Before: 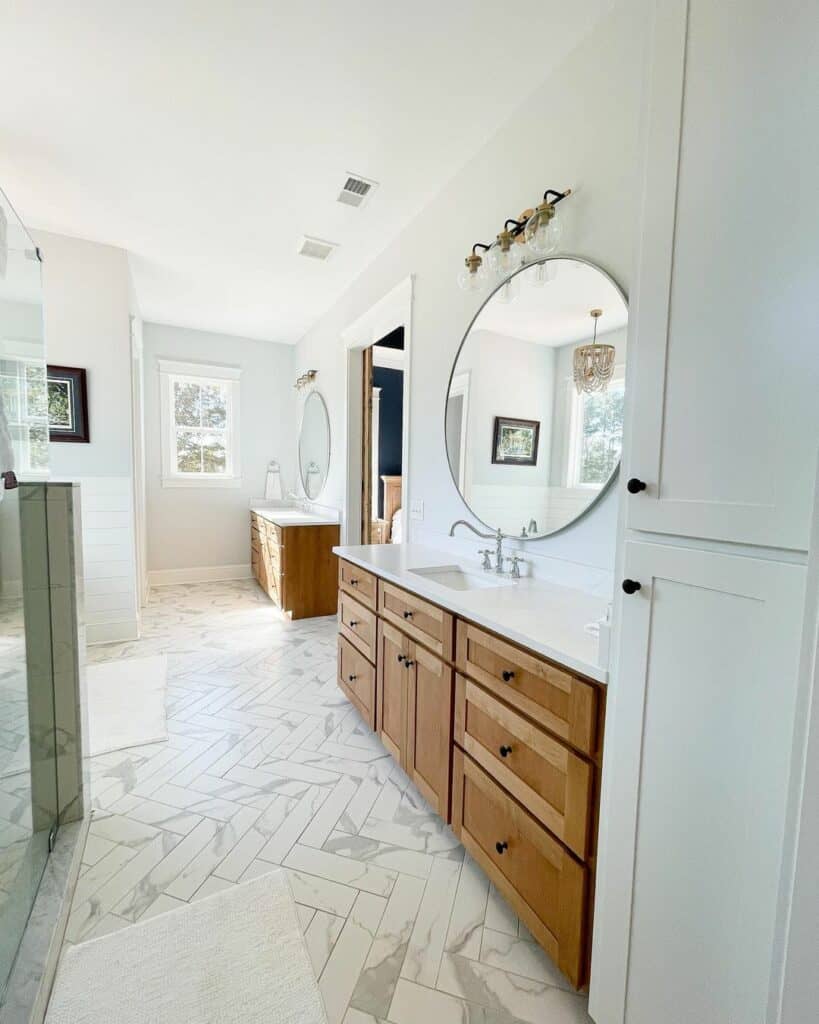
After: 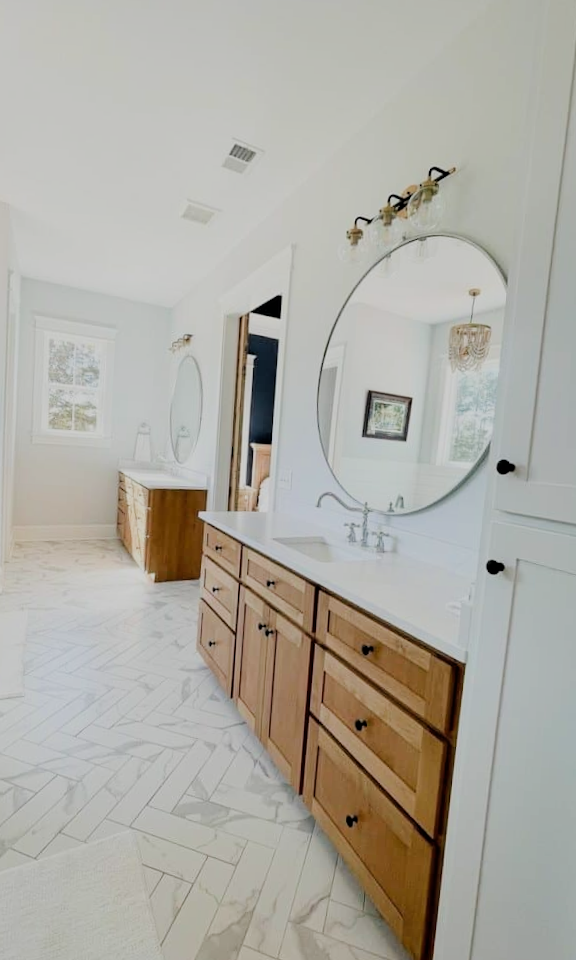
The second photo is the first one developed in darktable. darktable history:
crop and rotate: angle -3.05°, left 13.989%, top 0.018%, right 10.976%, bottom 0.059%
filmic rgb: black relative exposure -7.19 EV, white relative exposure 5.34 EV, hardness 3.02
